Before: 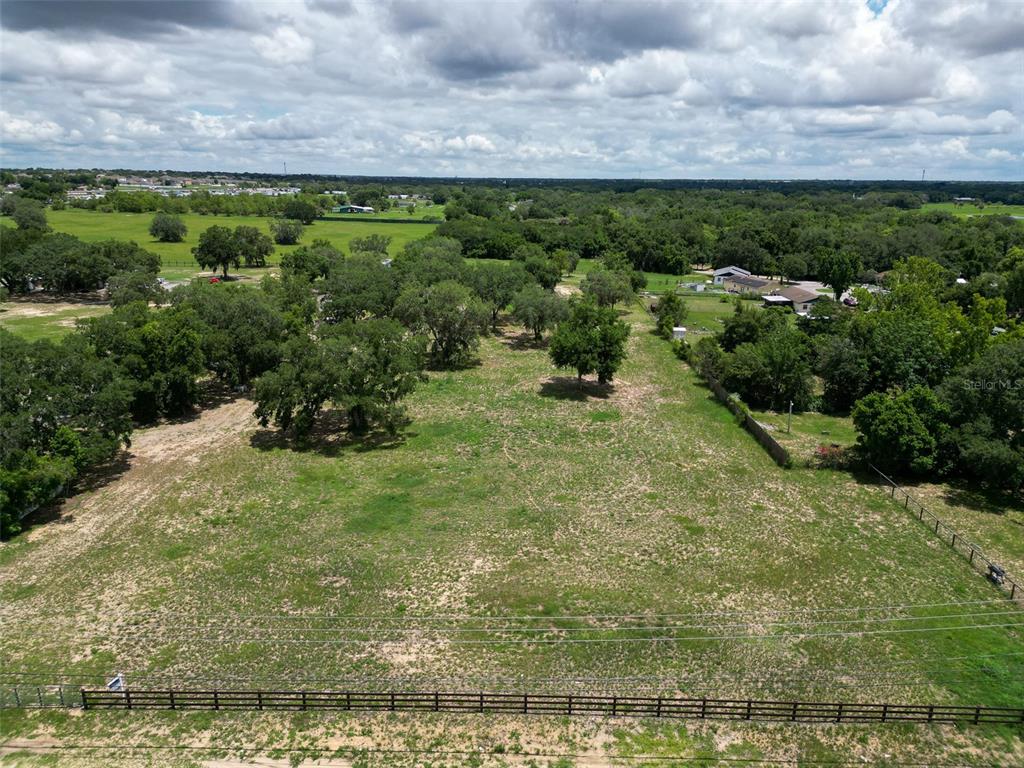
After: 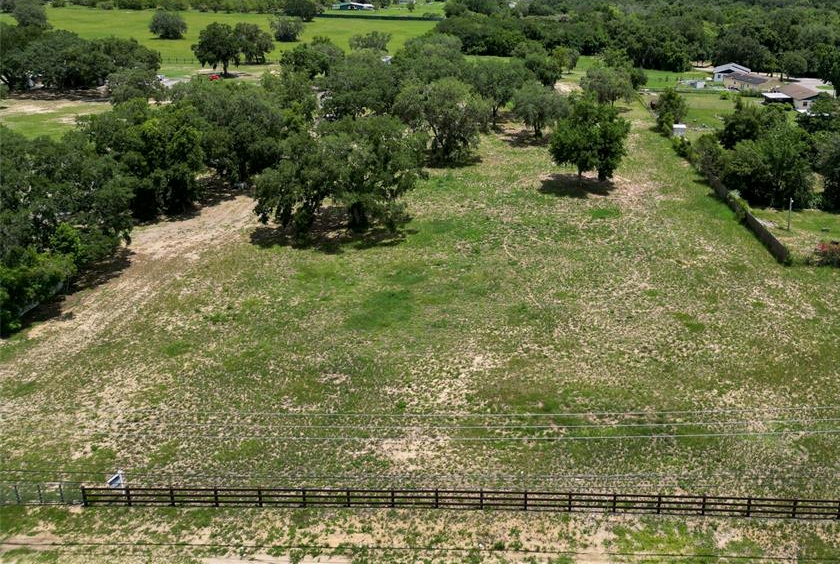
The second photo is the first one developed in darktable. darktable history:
crop: top 26.531%, right 17.959%
local contrast: mode bilateral grid, contrast 20, coarseness 50, detail 120%, midtone range 0.2
exposure: exposure -0.041 EV, compensate highlight preservation false
shadows and highlights: shadows 43.71, white point adjustment -1.46, soften with gaussian
